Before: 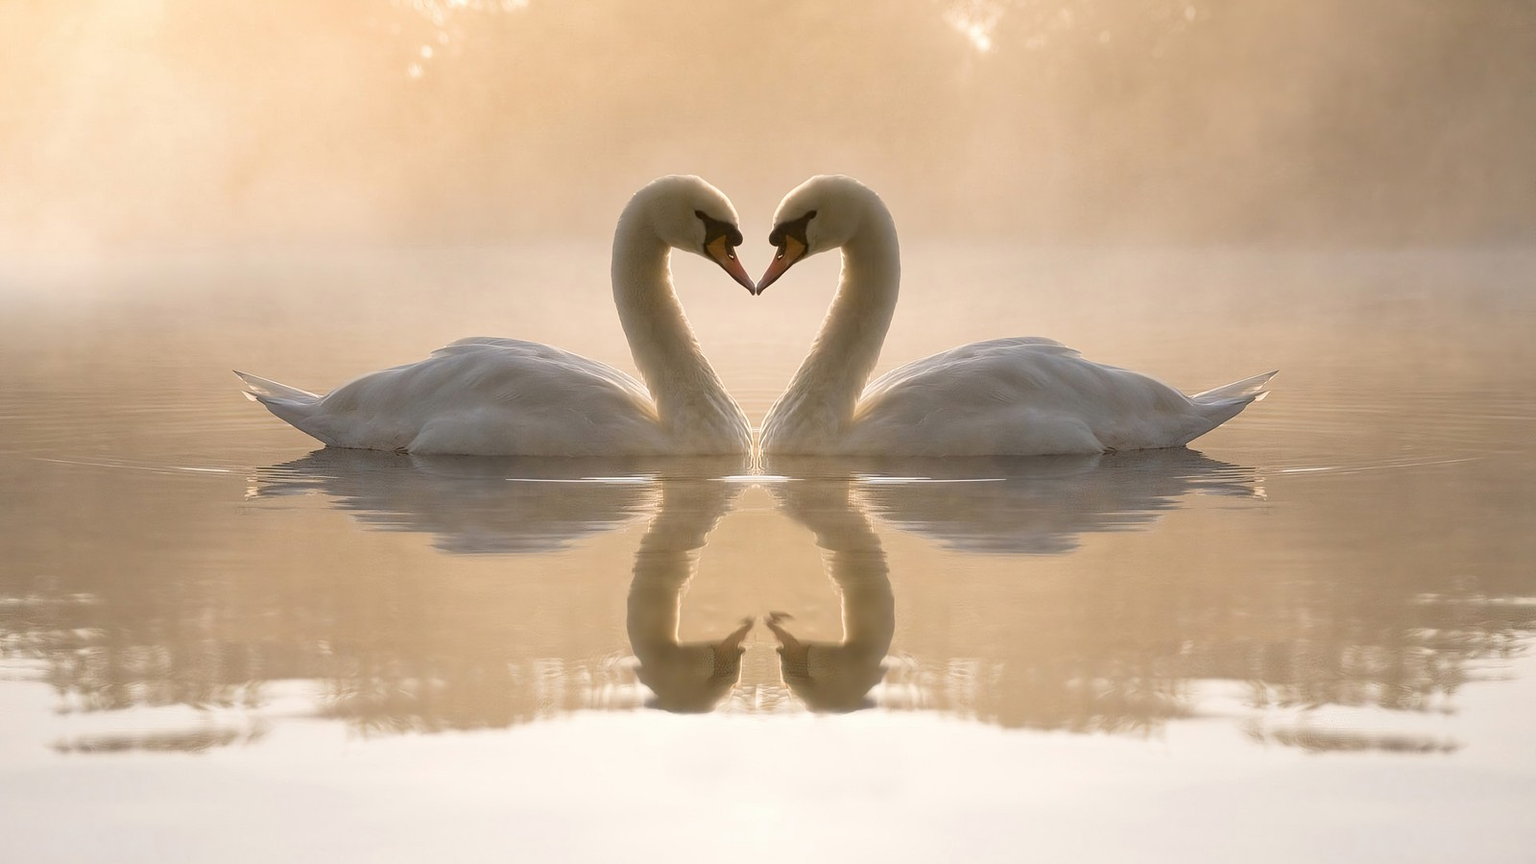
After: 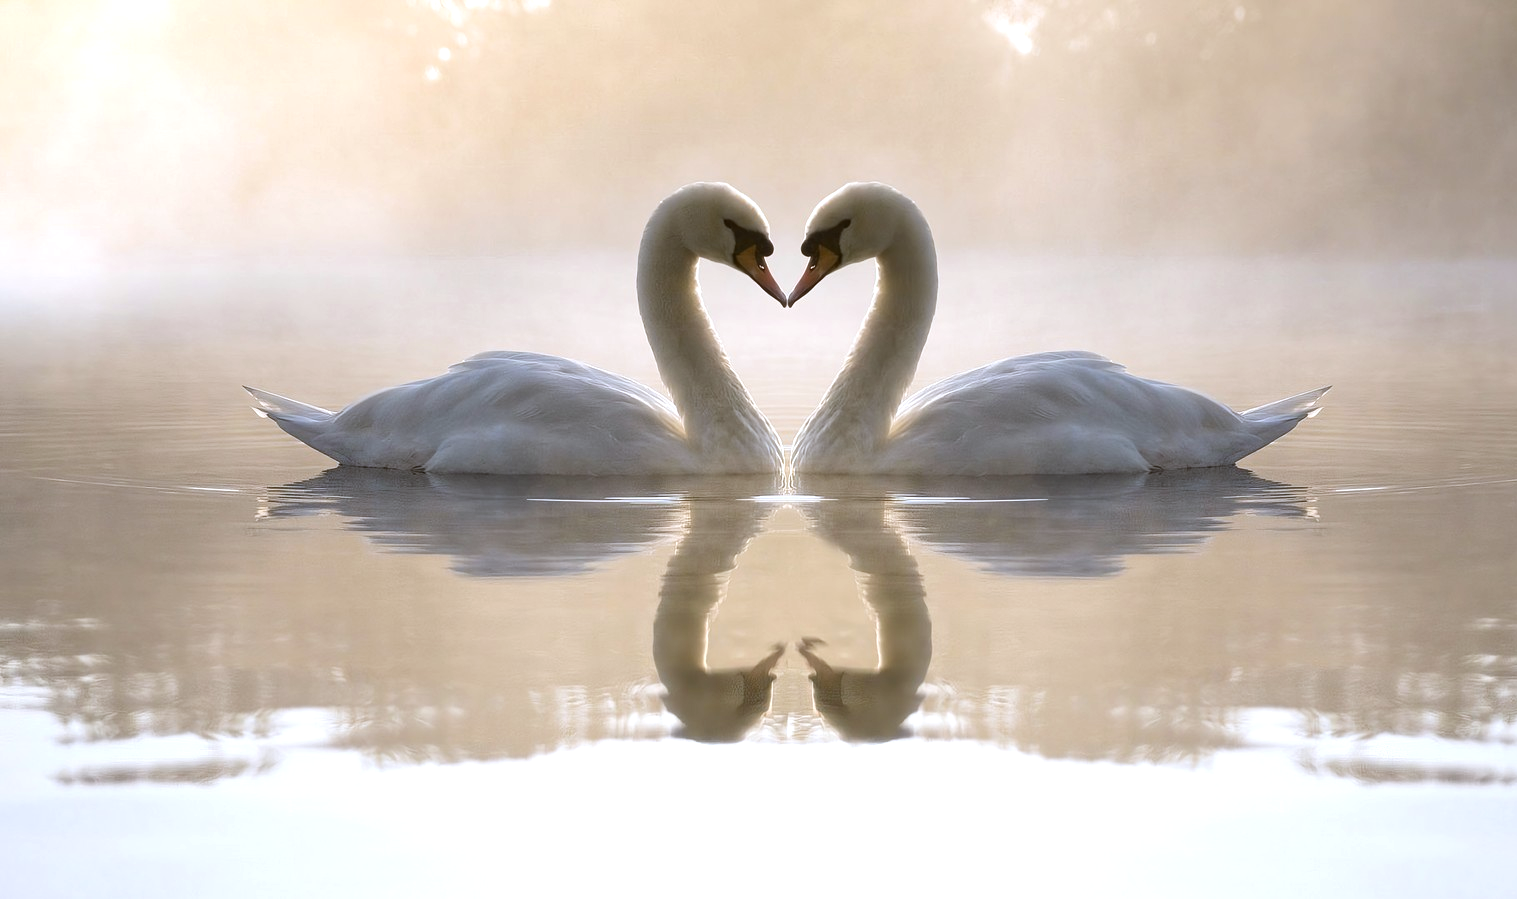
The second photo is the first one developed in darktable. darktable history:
crop and rotate: right 5.167%
white balance: red 0.926, green 1.003, blue 1.133
tone equalizer: -8 EV -0.417 EV, -7 EV -0.389 EV, -6 EV -0.333 EV, -5 EV -0.222 EV, -3 EV 0.222 EV, -2 EV 0.333 EV, -1 EV 0.389 EV, +0 EV 0.417 EV, edges refinement/feathering 500, mask exposure compensation -1.57 EV, preserve details no
